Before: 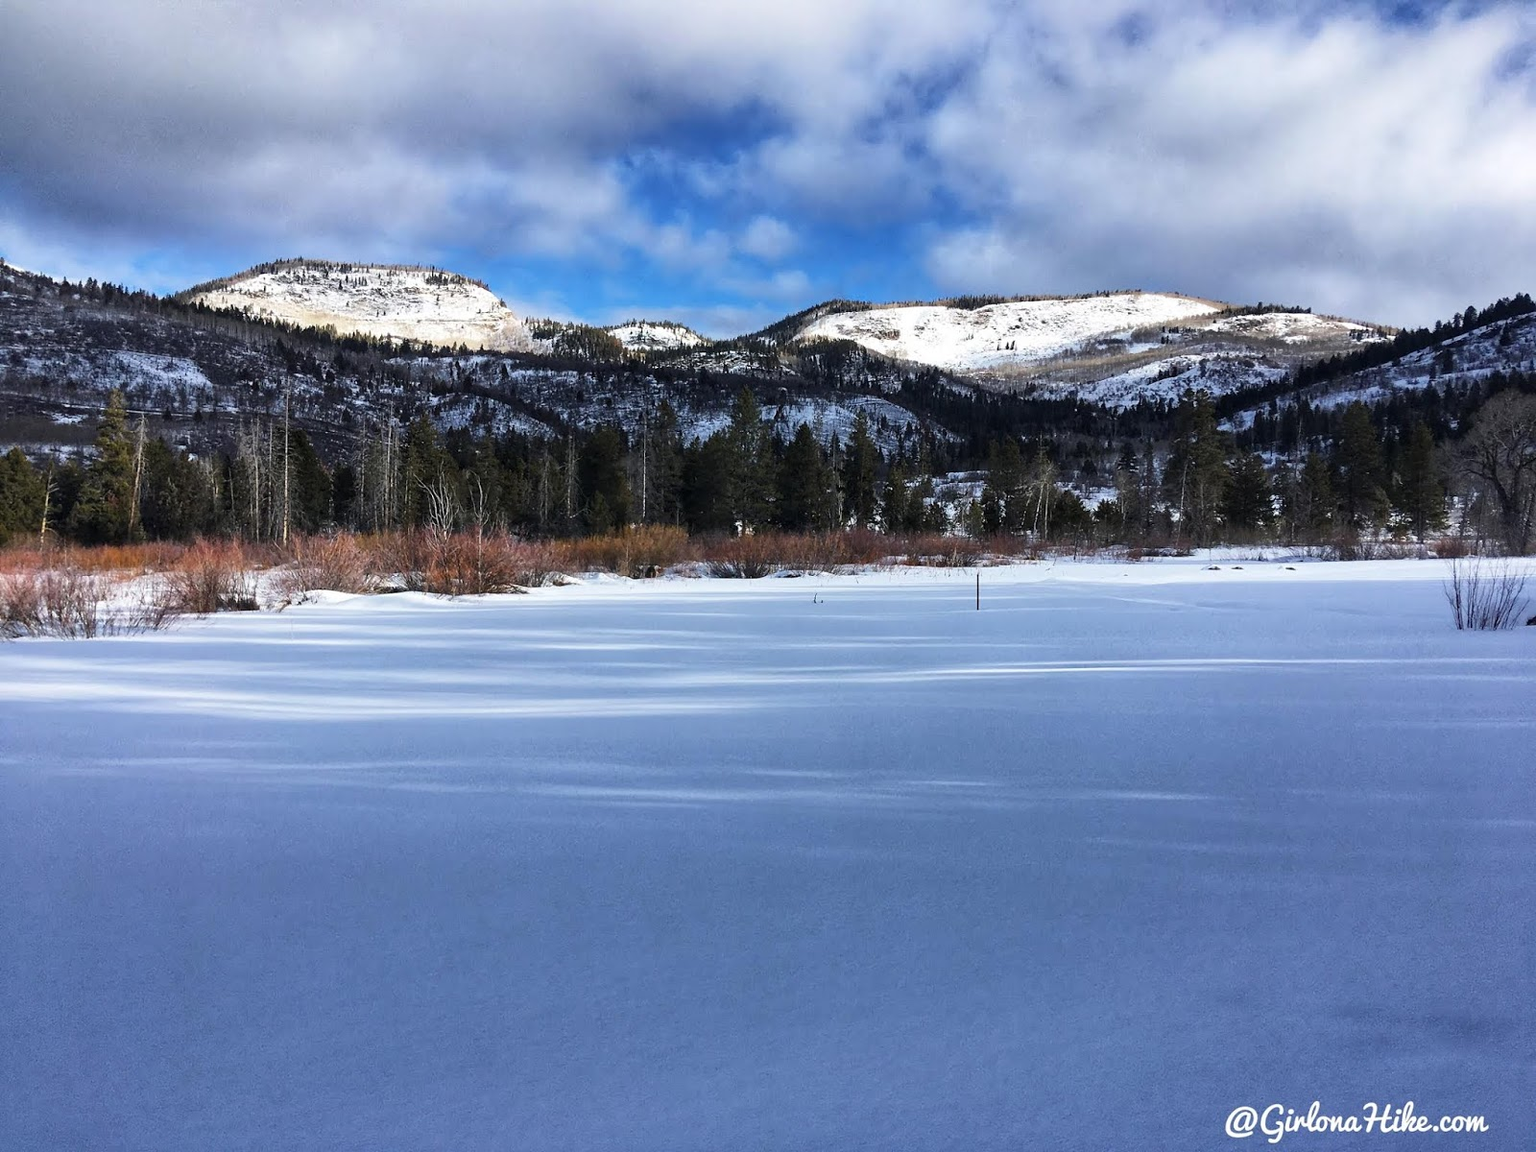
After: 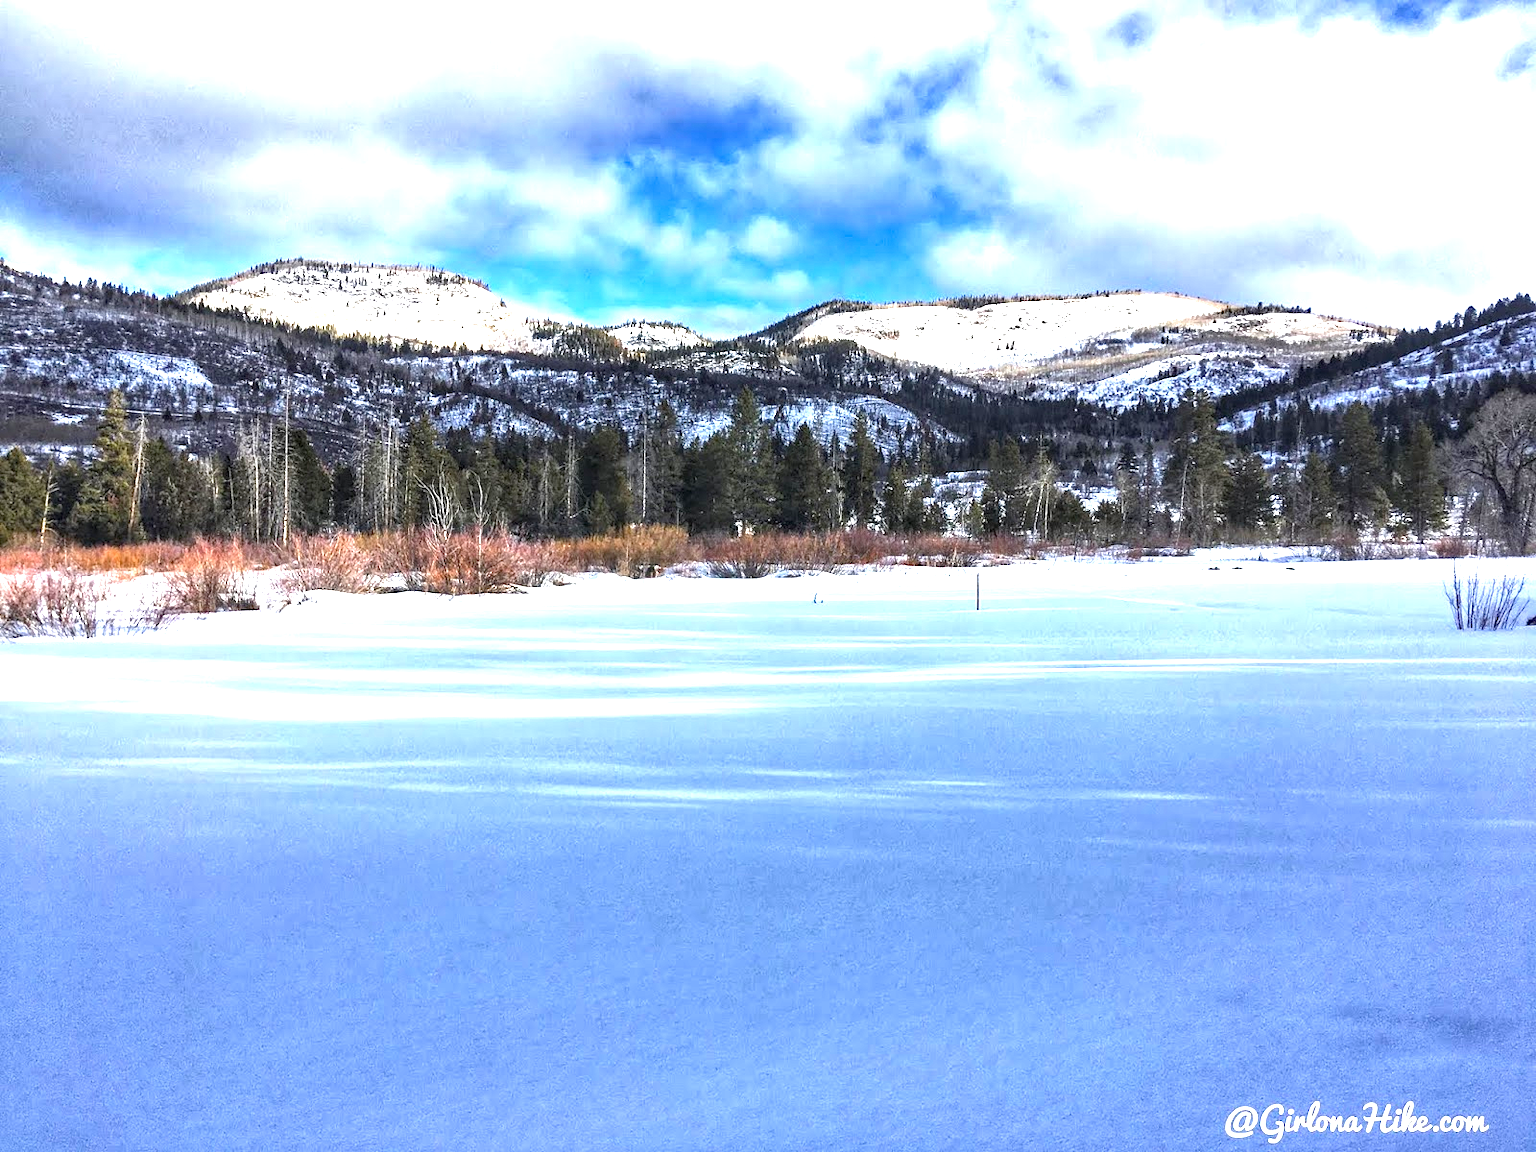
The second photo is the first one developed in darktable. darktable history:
haze removal: compatibility mode true, adaptive false
local contrast: on, module defaults
exposure: black level correction 0, exposure 1.445 EV, compensate highlight preservation false
